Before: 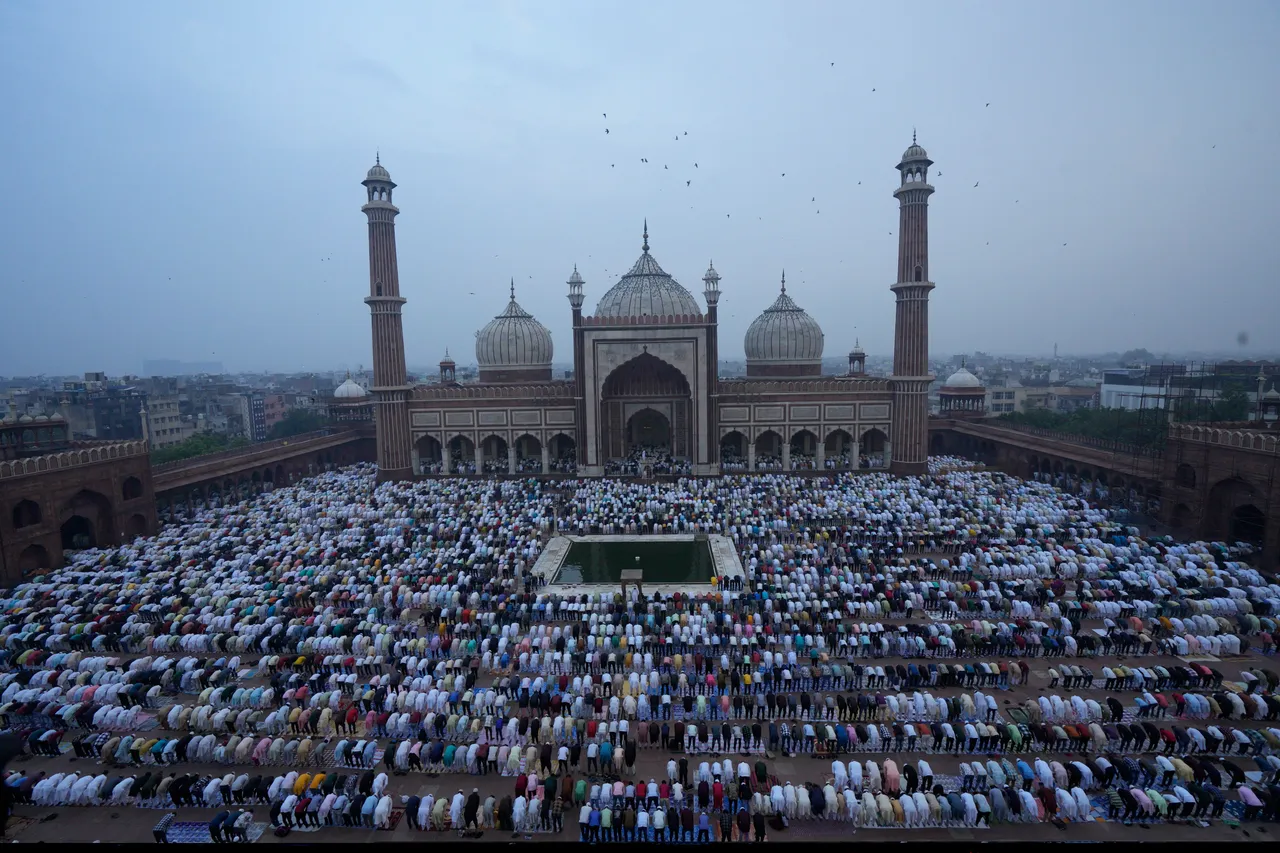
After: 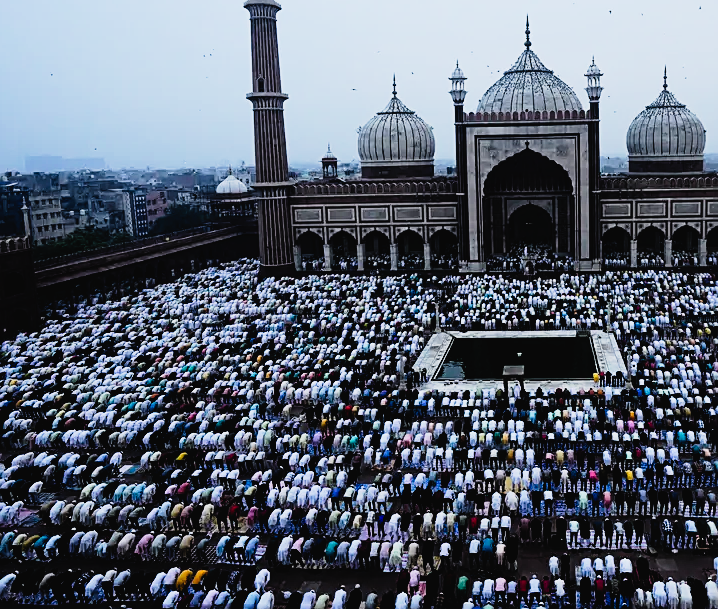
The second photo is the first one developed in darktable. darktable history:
exposure: black level correction 0.012, compensate exposure bias true, compensate highlight preservation false
filmic rgb: black relative exposure -7.65 EV, white relative exposure 4.56 EV, hardness 3.61, contrast 1.242
tone equalizer: -8 EV -0.395 EV, -7 EV -0.409 EV, -6 EV -0.315 EV, -5 EV -0.196 EV, -3 EV 0.191 EV, -2 EV 0.325 EV, -1 EV 0.374 EV, +0 EV 0.417 EV, edges refinement/feathering 500, mask exposure compensation -1.57 EV, preserve details no
sharpen: on, module defaults
crop: left 9.266%, top 24.002%, right 34.619%, bottom 4.583%
tone curve: curves: ch0 [(0, 0.023) (0.087, 0.065) (0.184, 0.168) (0.45, 0.54) (0.57, 0.683) (0.706, 0.841) (0.877, 0.948) (1, 0.984)]; ch1 [(0, 0) (0.388, 0.369) (0.447, 0.447) (0.505, 0.5) (0.534, 0.535) (0.563, 0.563) (0.579, 0.59) (0.644, 0.663) (1, 1)]; ch2 [(0, 0) (0.301, 0.259) (0.385, 0.395) (0.492, 0.496) (0.518, 0.537) (0.583, 0.605) (0.673, 0.667) (1, 1)], preserve colors none
